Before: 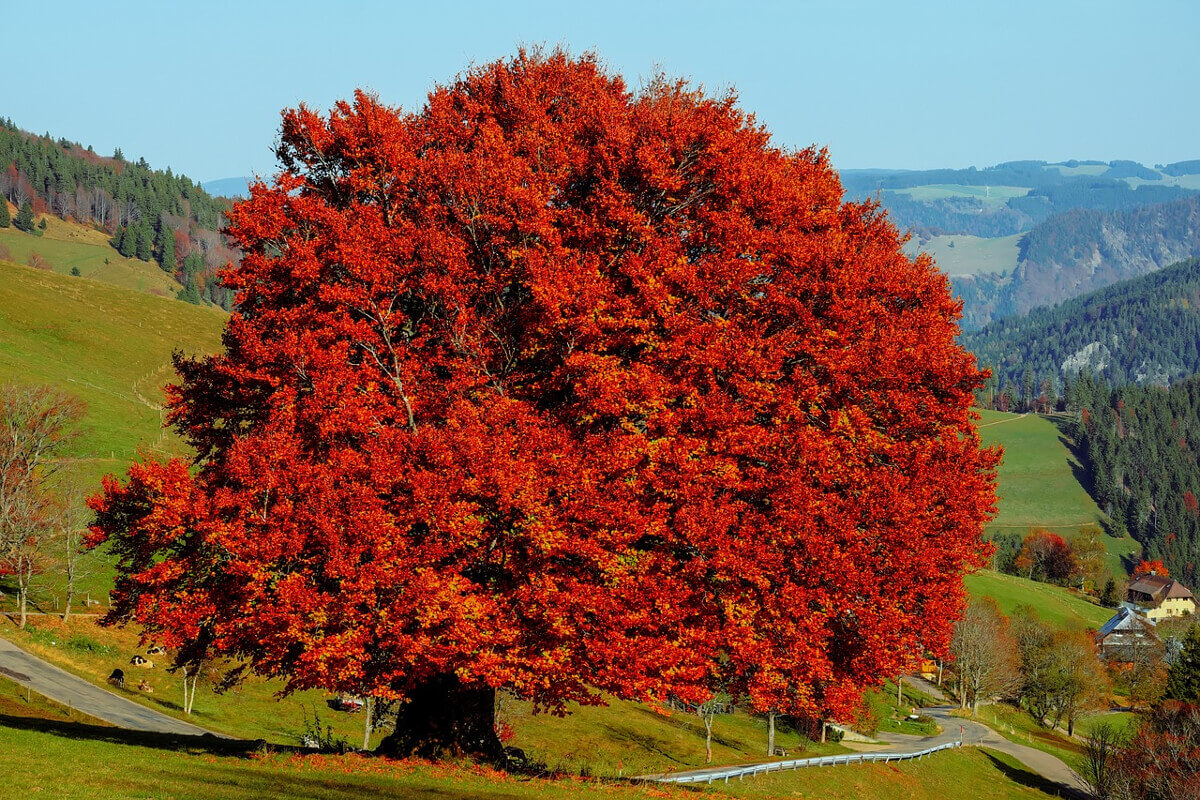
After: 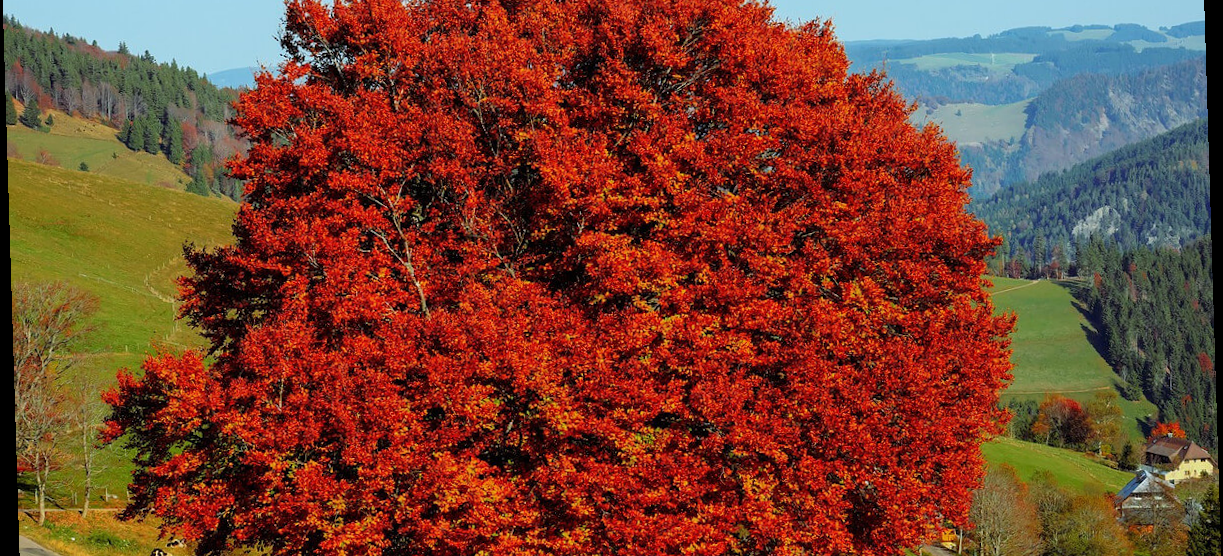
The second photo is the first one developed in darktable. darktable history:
rotate and perspective: rotation -1.75°, automatic cropping off
crop: top 16.727%, bottom 16.727%
